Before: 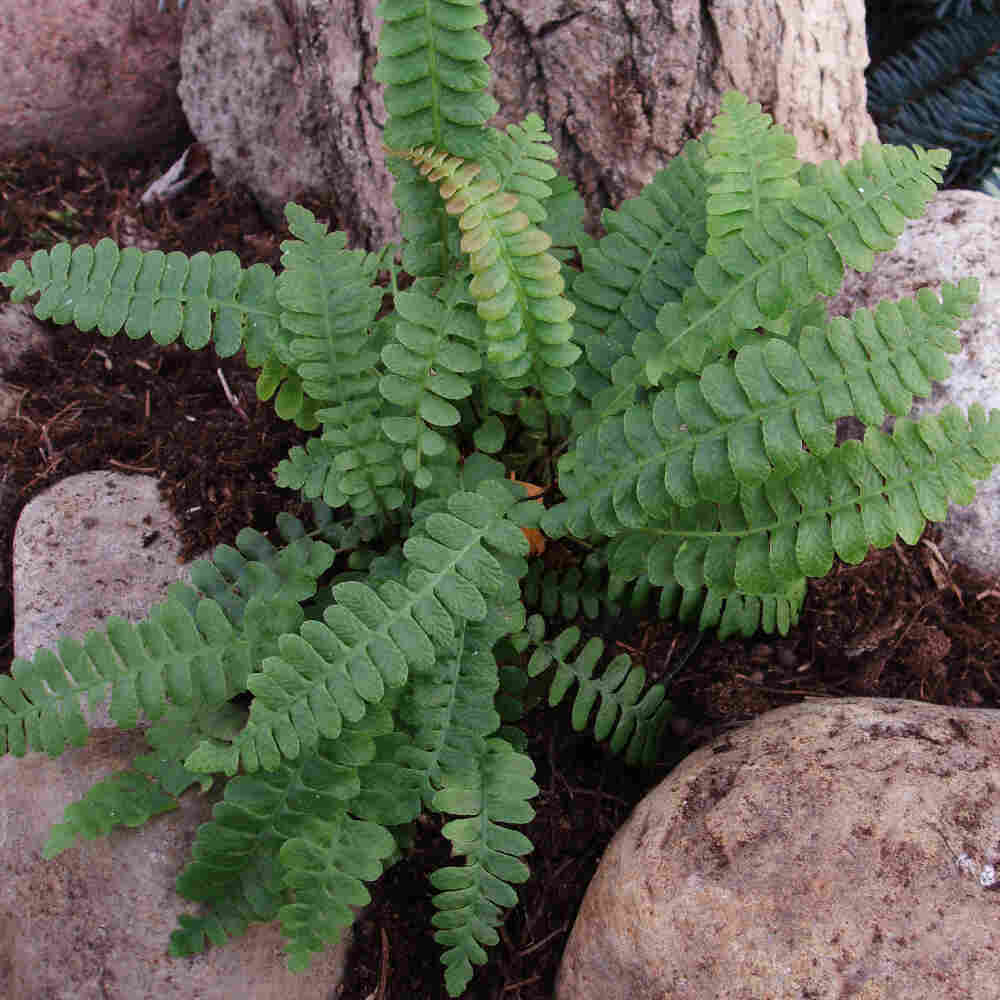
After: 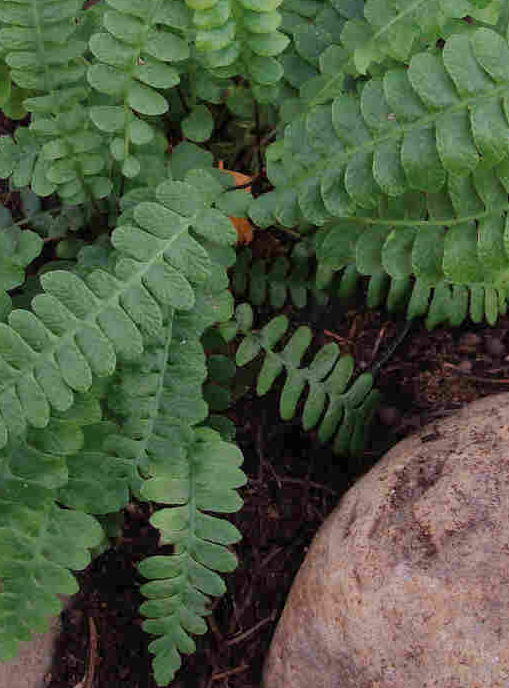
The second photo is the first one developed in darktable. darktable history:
shadows and highlights: shadows 40, highlights -60
crop and rotate: left 29.237%, top 31.152%, right 19.807%
